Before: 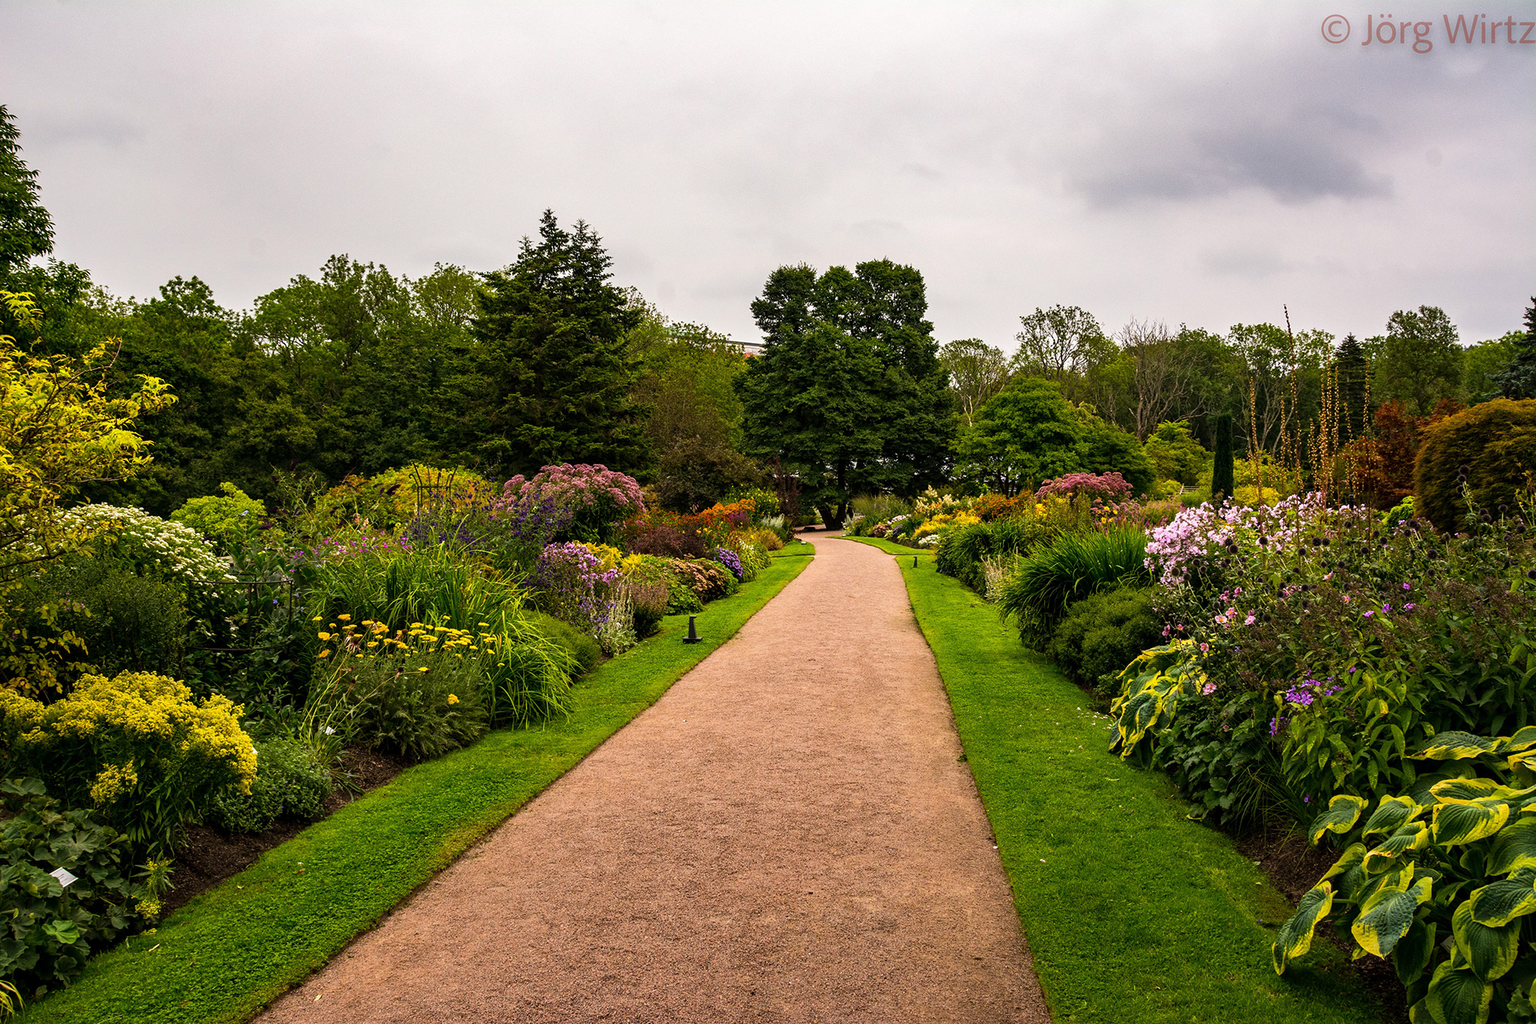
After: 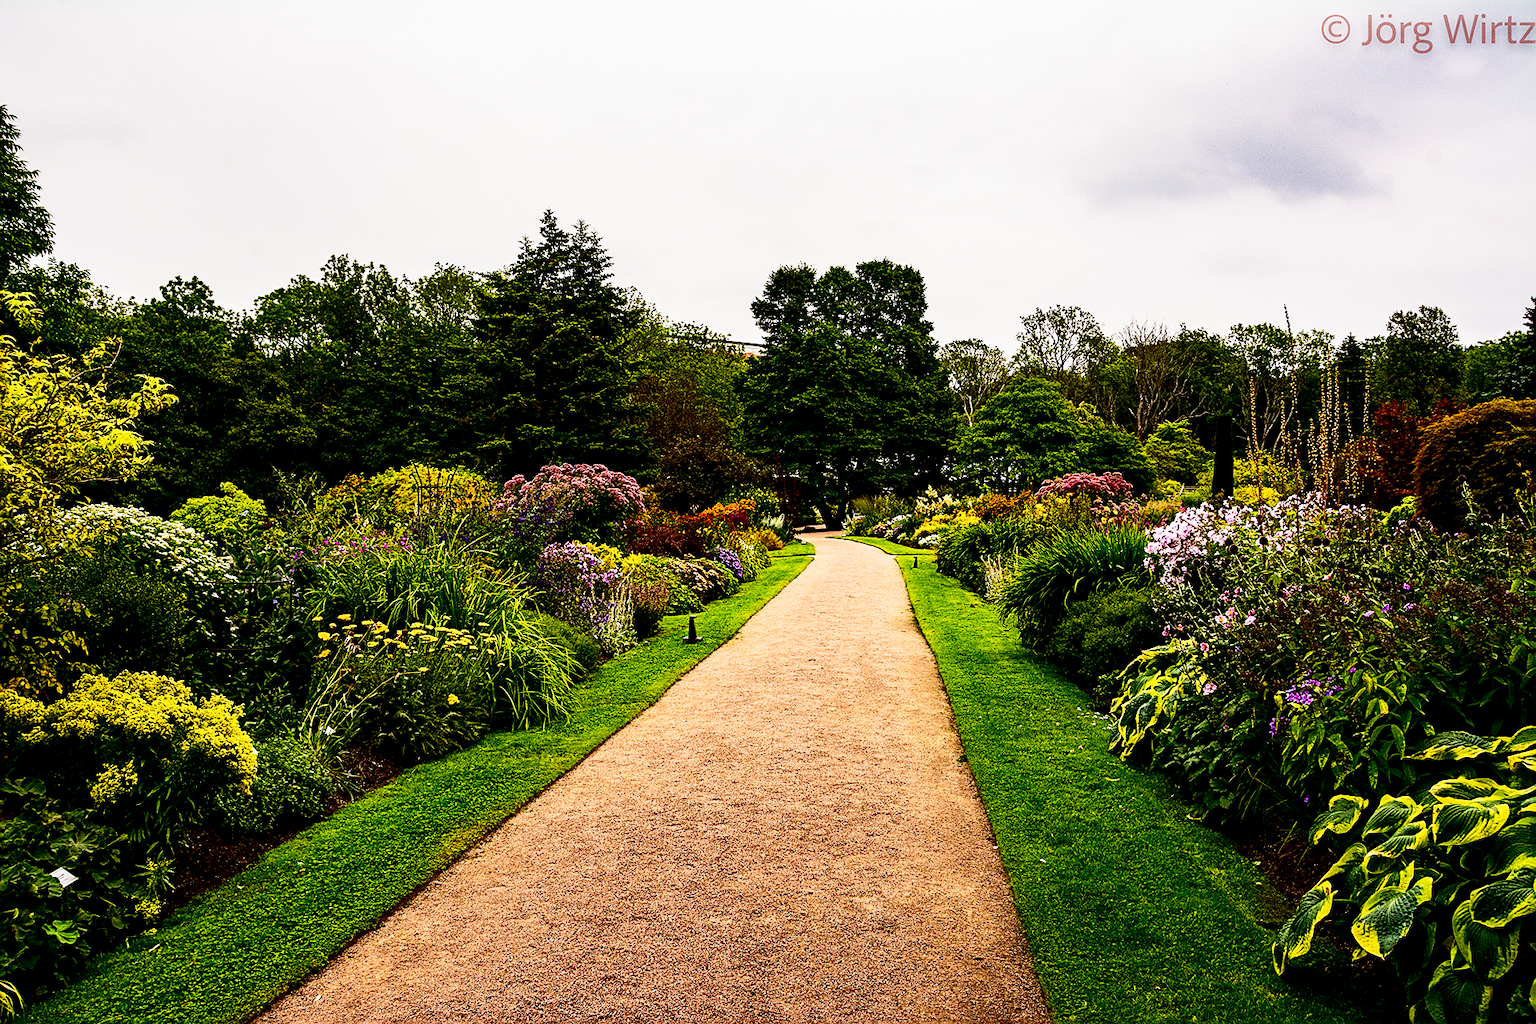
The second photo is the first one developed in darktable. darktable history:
contrast brightness saturation: contrast 0.19, brightness -0.24, saturation 0.11
sharpen: on, module defaults
exposure: black level correction 0.011, exposure -0.478 EV, compensate highlight preservation false
base curve: curves: ch0 [(0, 0) (0.012, 0.01) (0.073, 0.168) (0.31, 0.711) (0.645, 0.957) (1, 1)], preserve colors none
